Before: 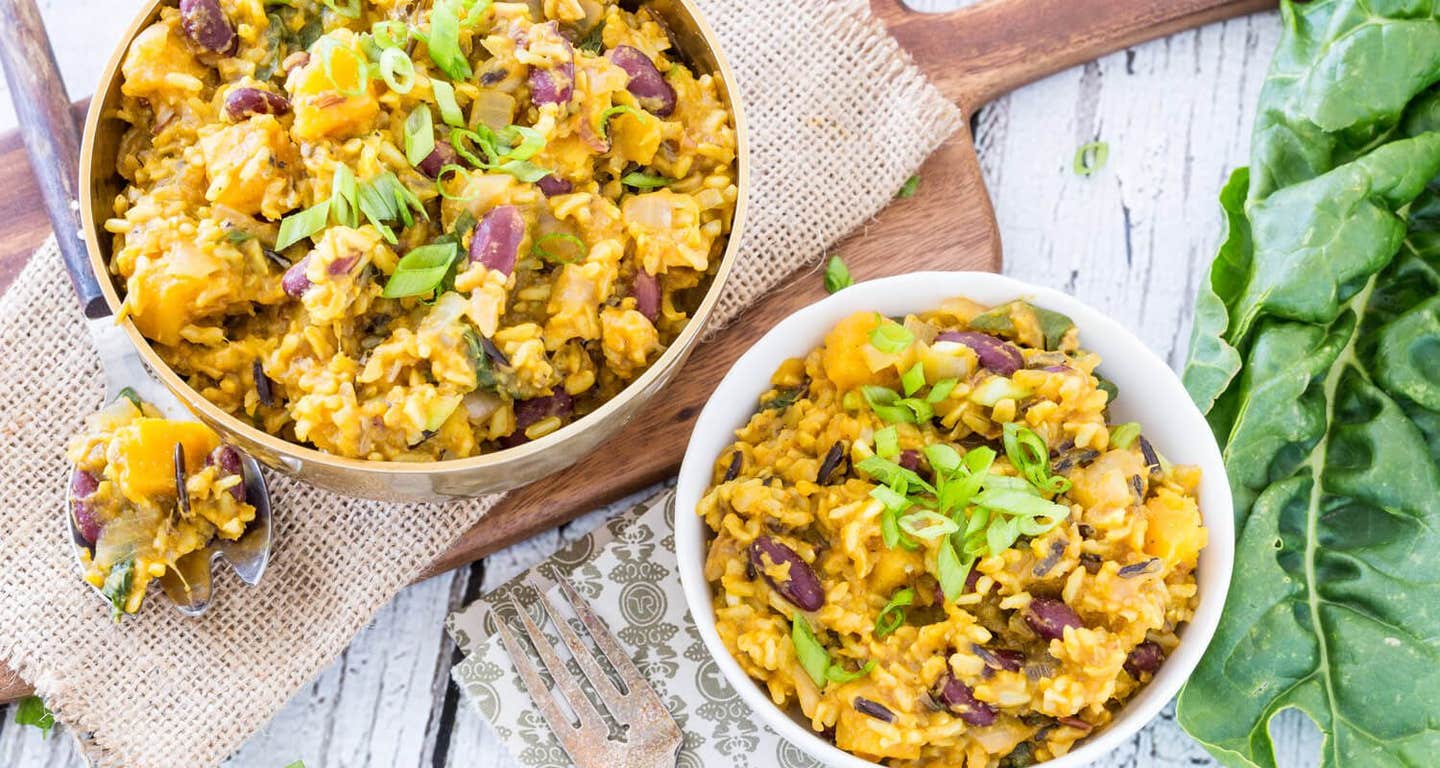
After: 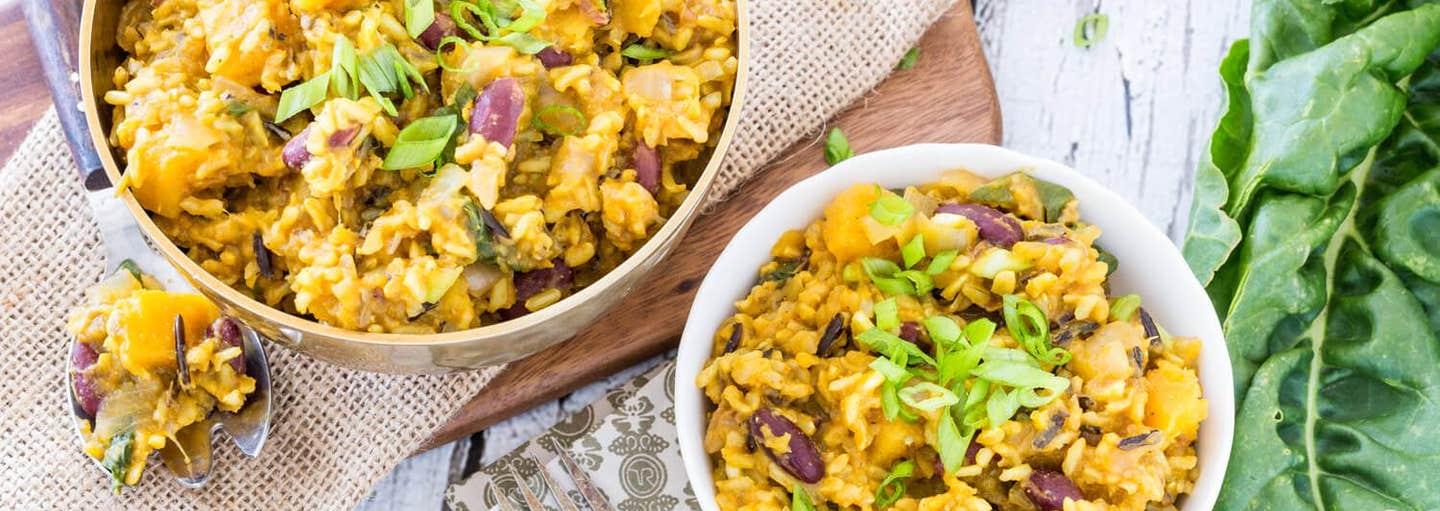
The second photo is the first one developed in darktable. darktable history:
crop: top 16.727%, bottom 16.727%
tone equalizer: on, module defaults
